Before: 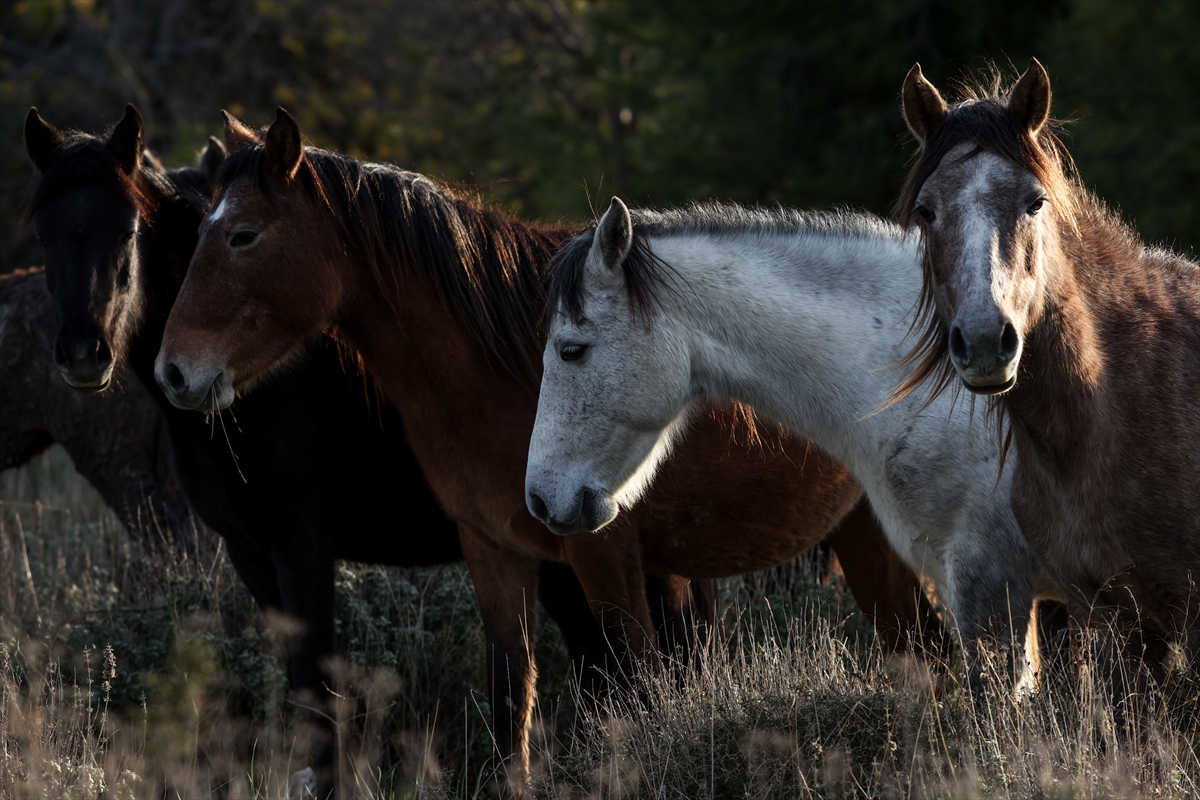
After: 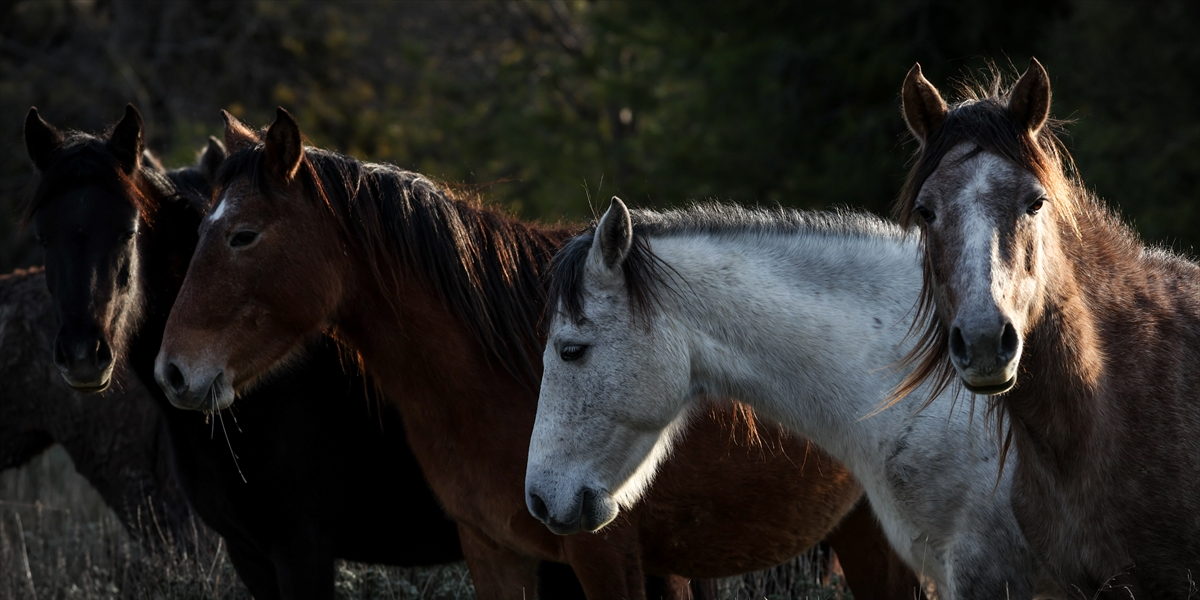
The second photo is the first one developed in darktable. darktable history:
crop: bottom 24.986%
vignetting: fall-off start 86.5%, brightness -0.444, saturation -0.689, automatic ratio true
